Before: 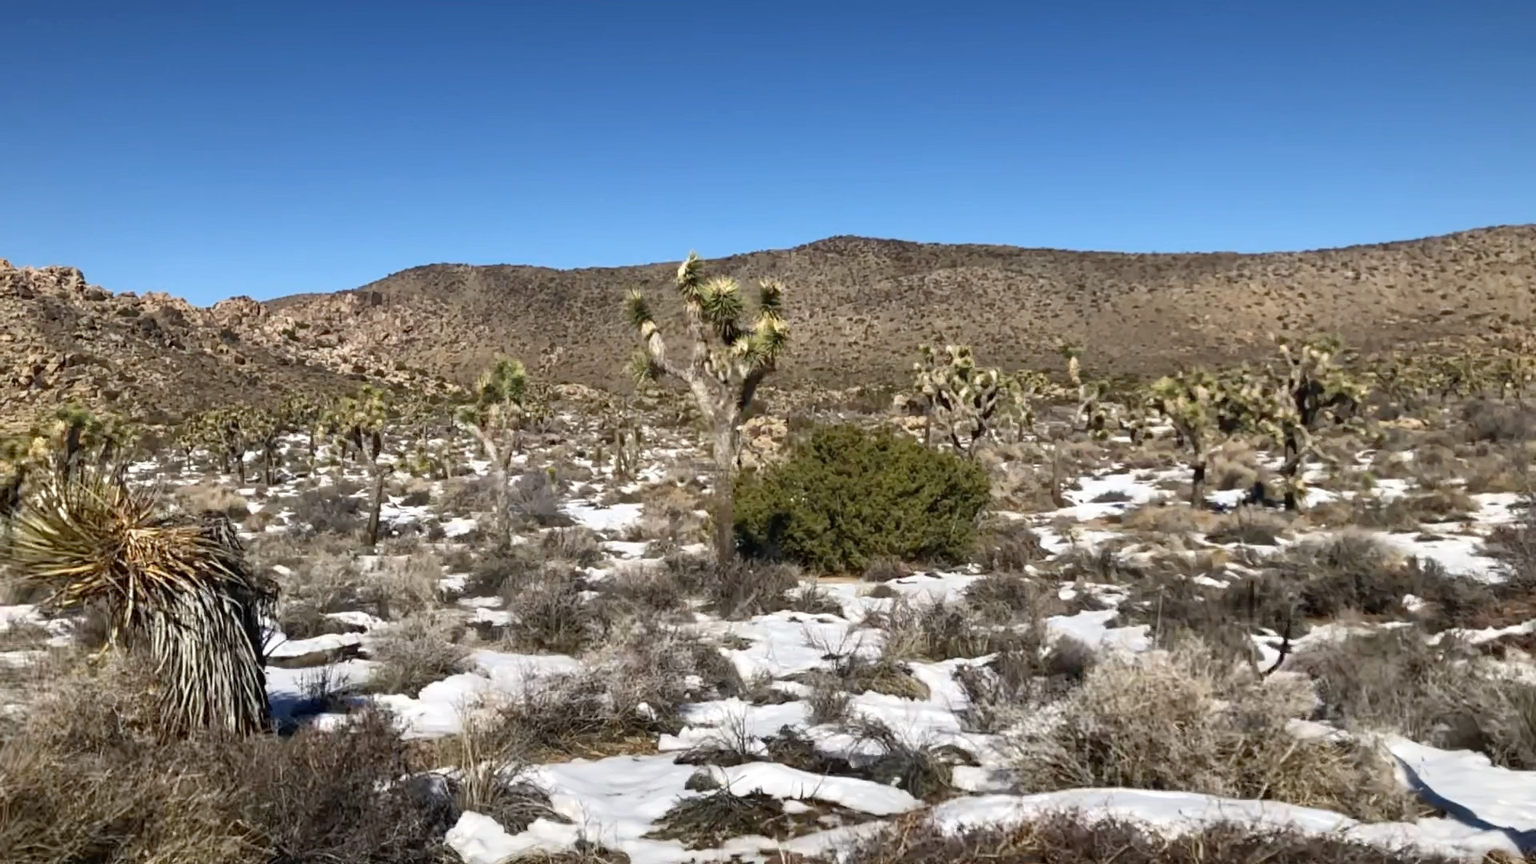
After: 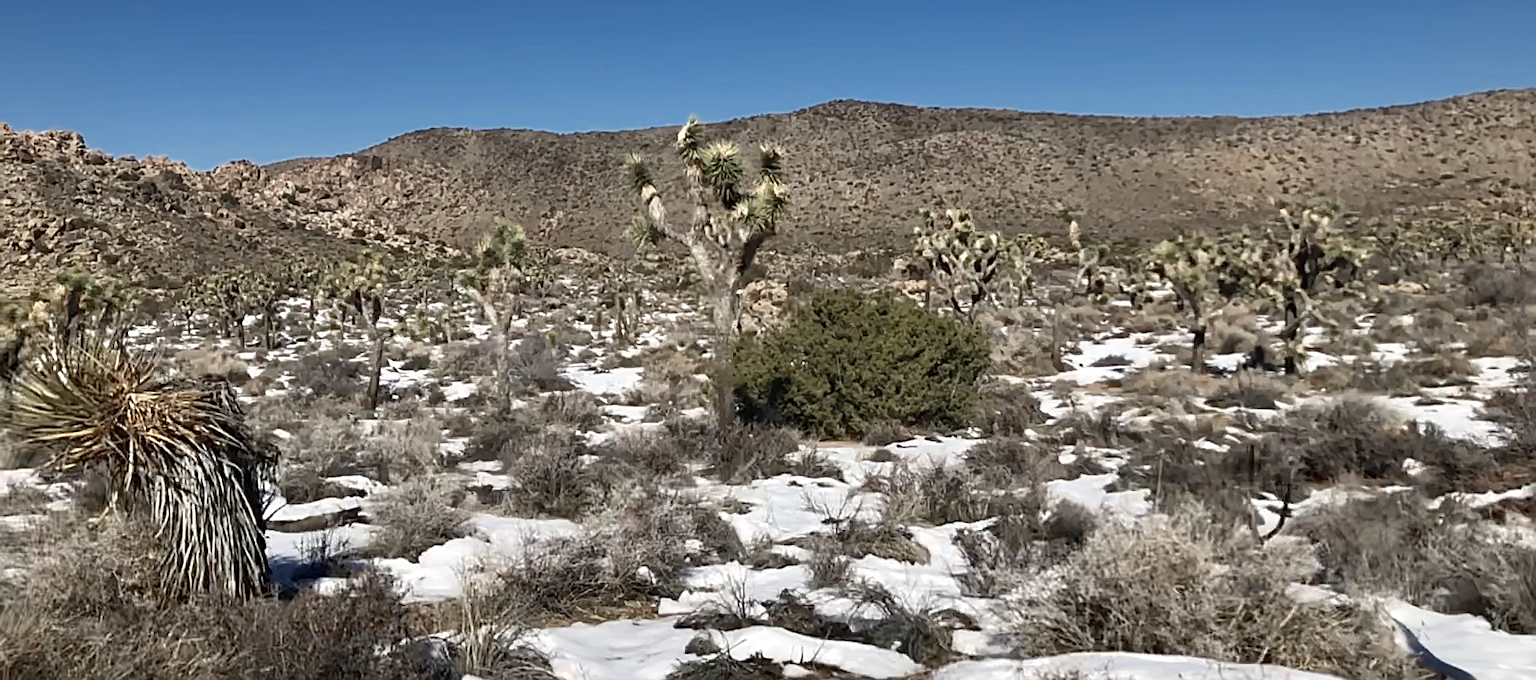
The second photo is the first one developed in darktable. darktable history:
crop and rotate: top 15.802%, bottom 5.33%
color zones: curves: ch0 [(0, 0.5) (0.125, 0.4) (0.25, 0.5) (0.375, 0.4) (0.5, 0.4) (0.625, 0.35) (0.75, 0.35) (0.875, 0.5)]; ch1 [(0, 0.35) (0.125, 0.45) (0.25, 0.35) (0.375, 0.35) (0.5, 0.35) (0.625, 0.35) (0.75, 0.45) (0.875, 0.35)]; ch2 [(0, 0.6) (0.125, 0.5) (0.25, 0.5) (0.375, 0.6) (0.5, 0.6) (0.625, 0.5) (0.75, 0.5) (0.875, 0.5)]
contrast brightness saturation: saturation -0.023
sharpen: amount 0.594
